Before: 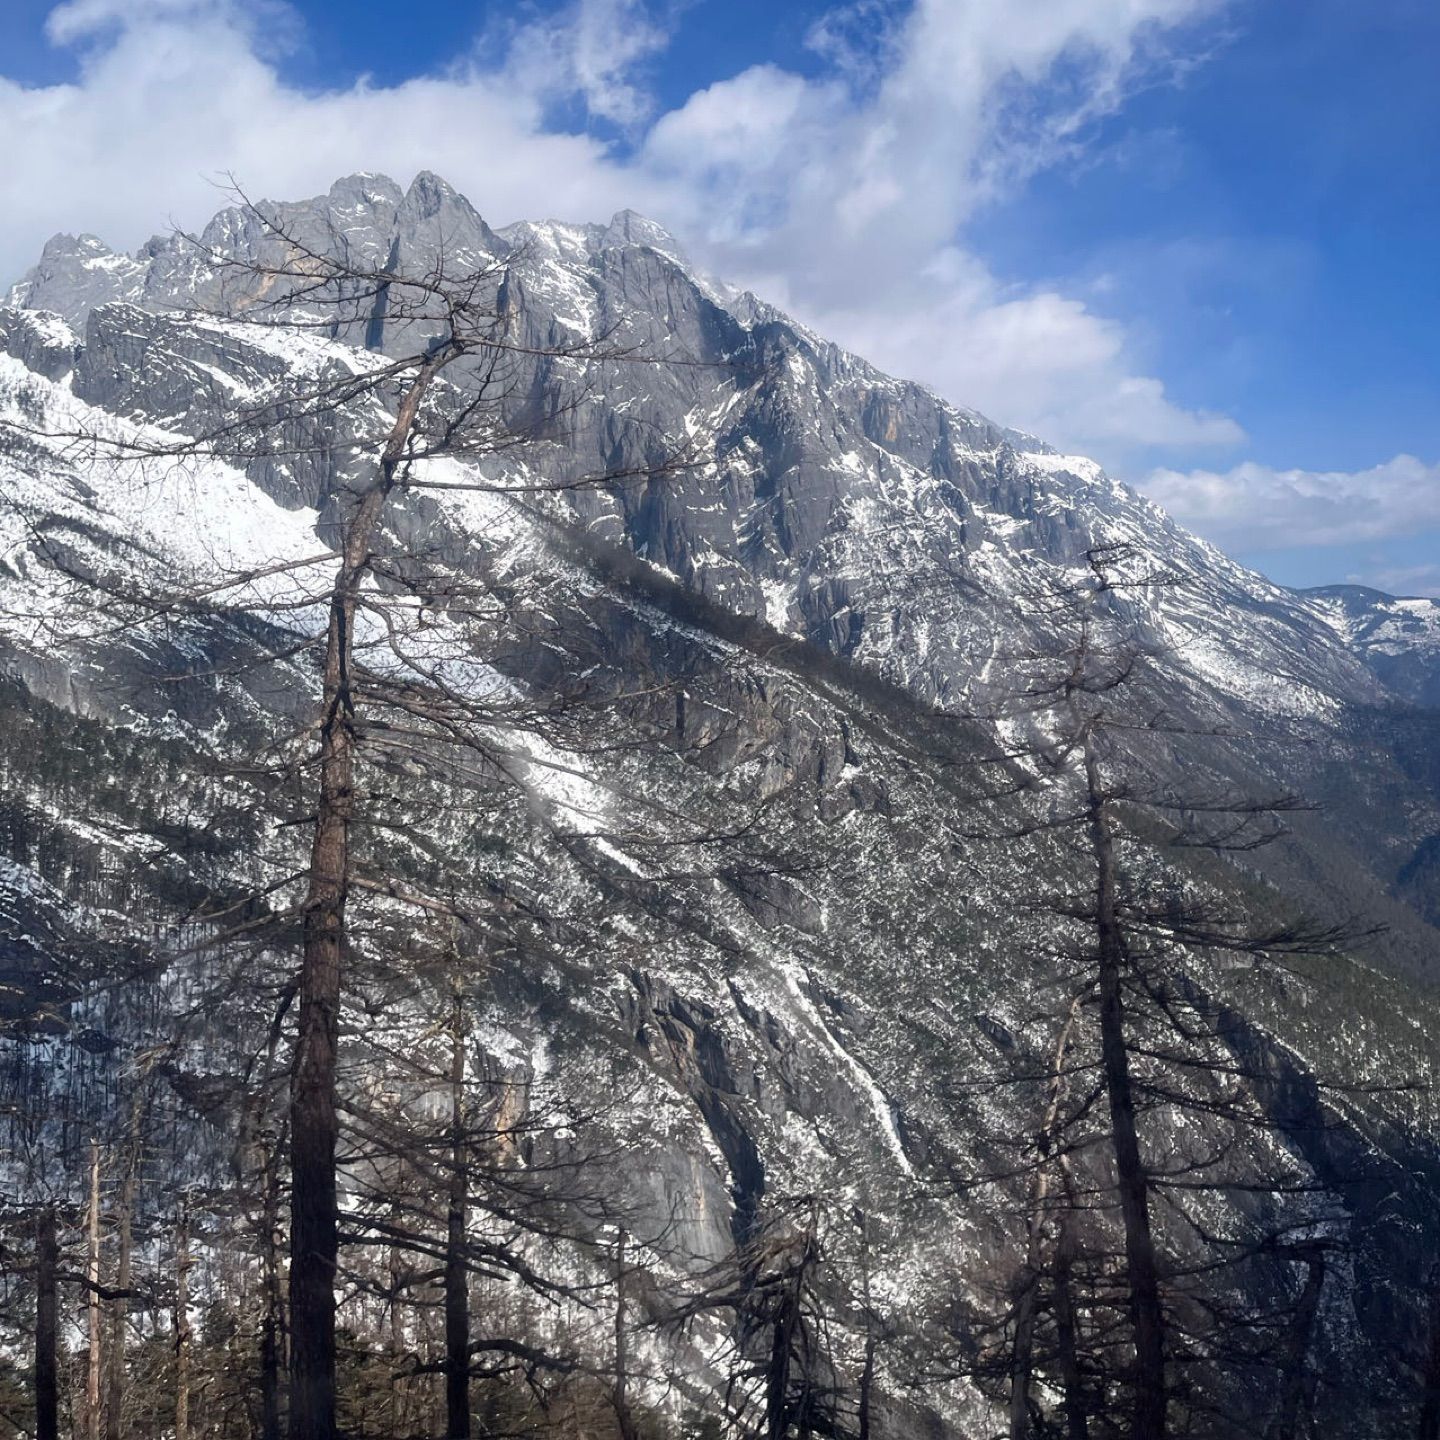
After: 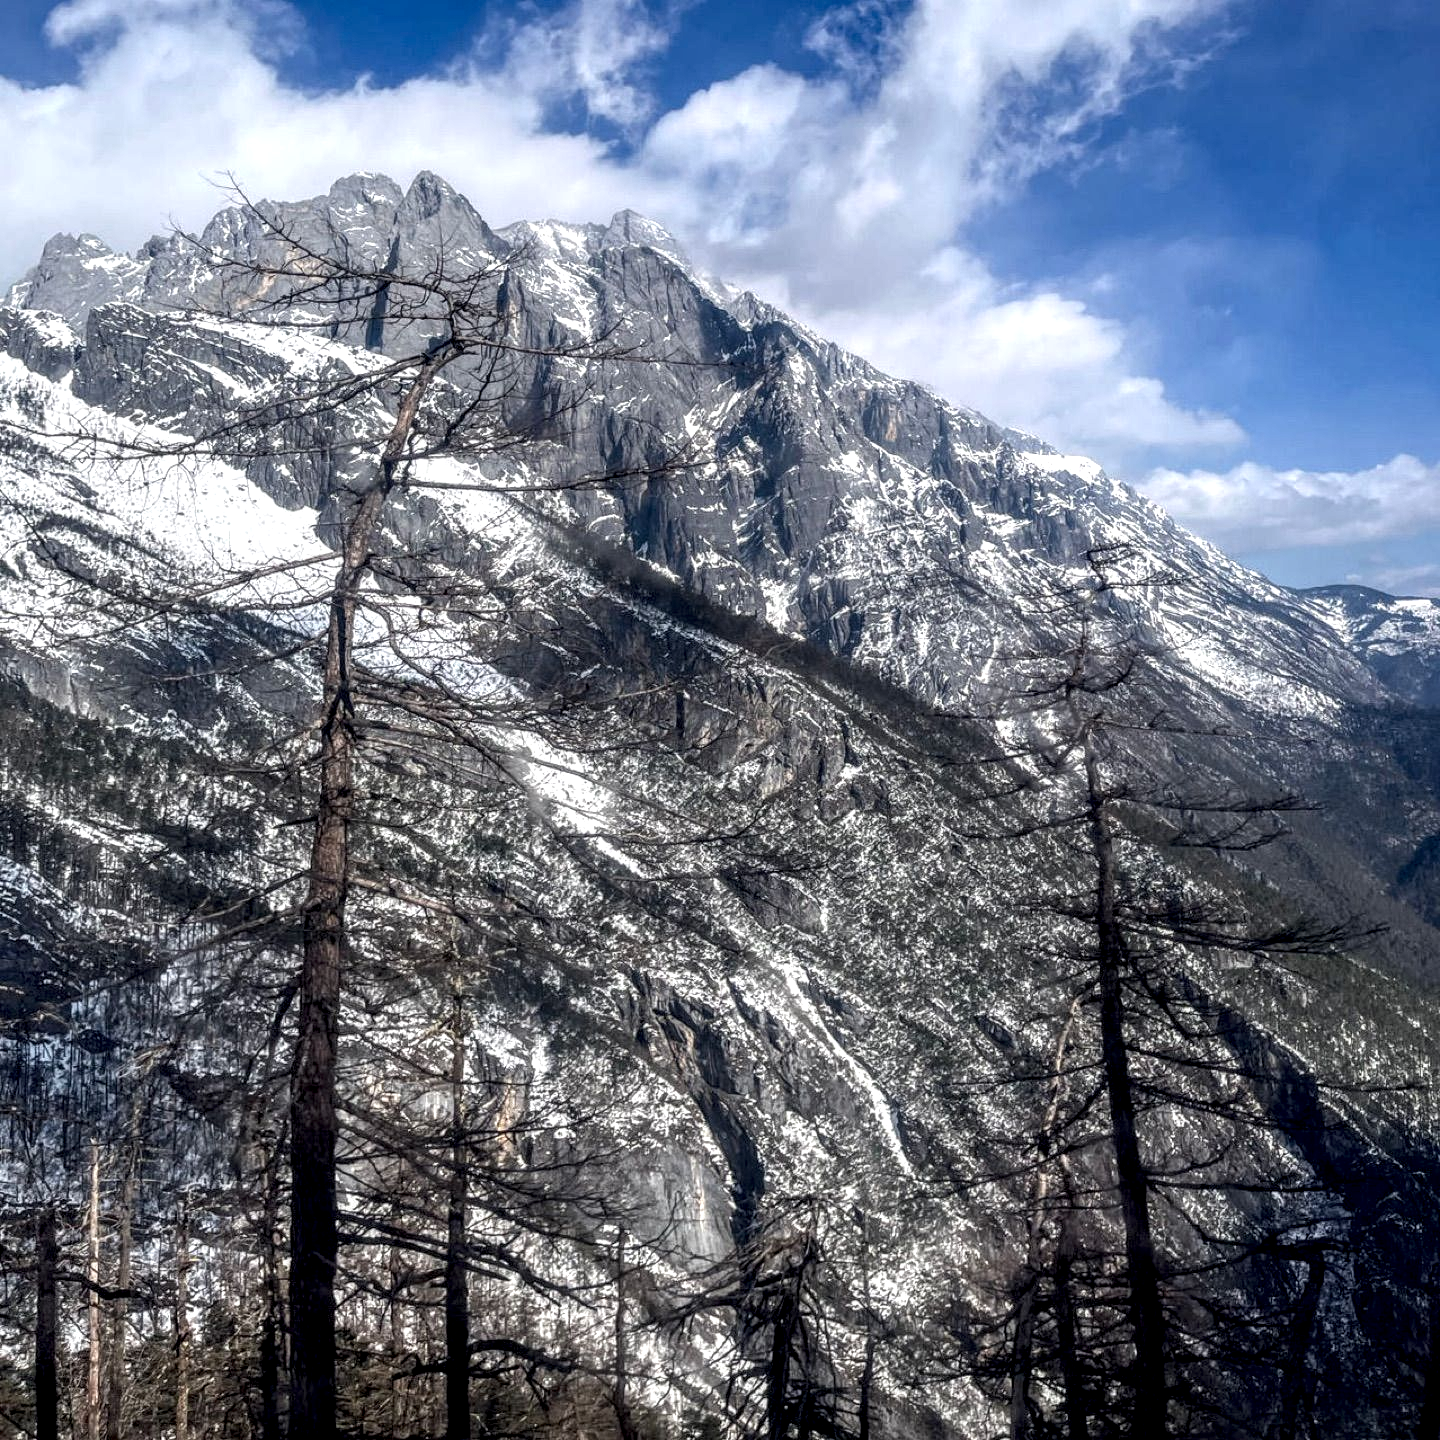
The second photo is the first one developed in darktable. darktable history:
local contrast: highlights 7%, shadows 40%, detail 183%, midtone range 0.474
